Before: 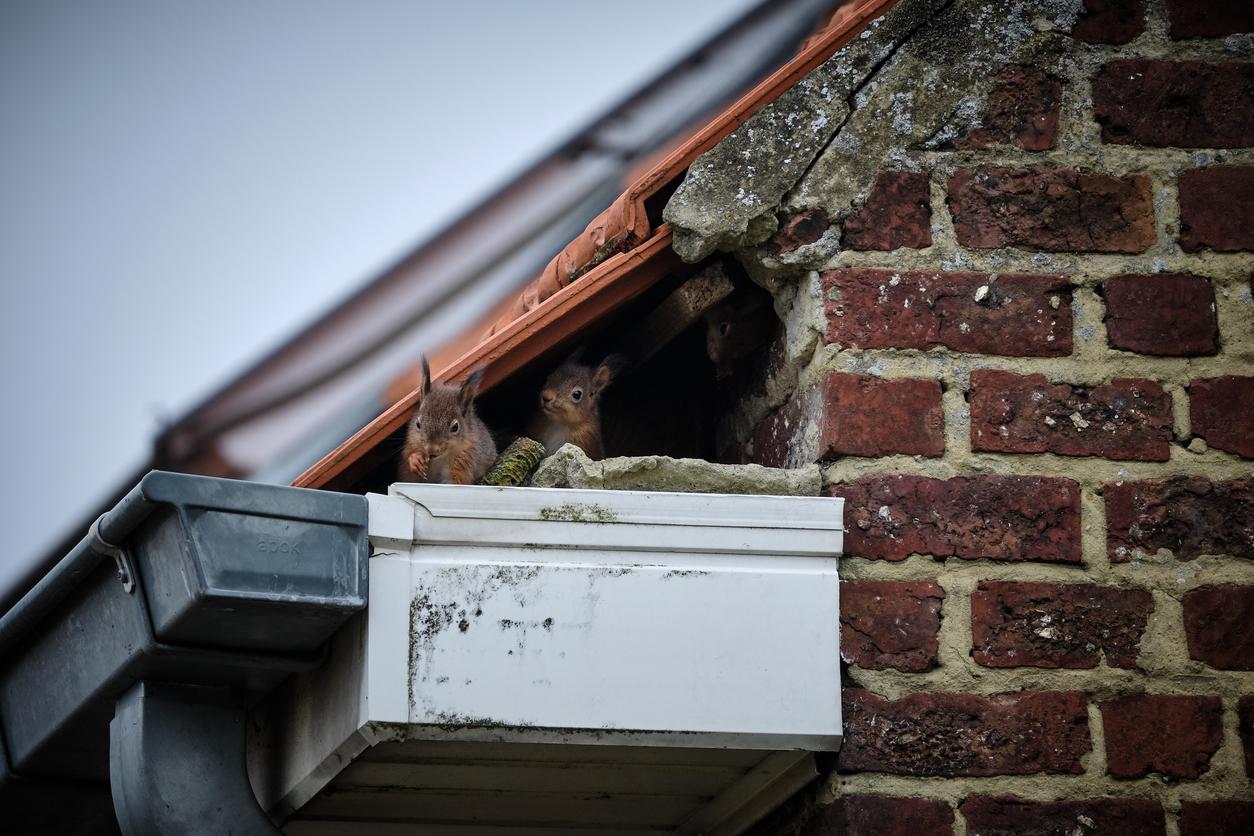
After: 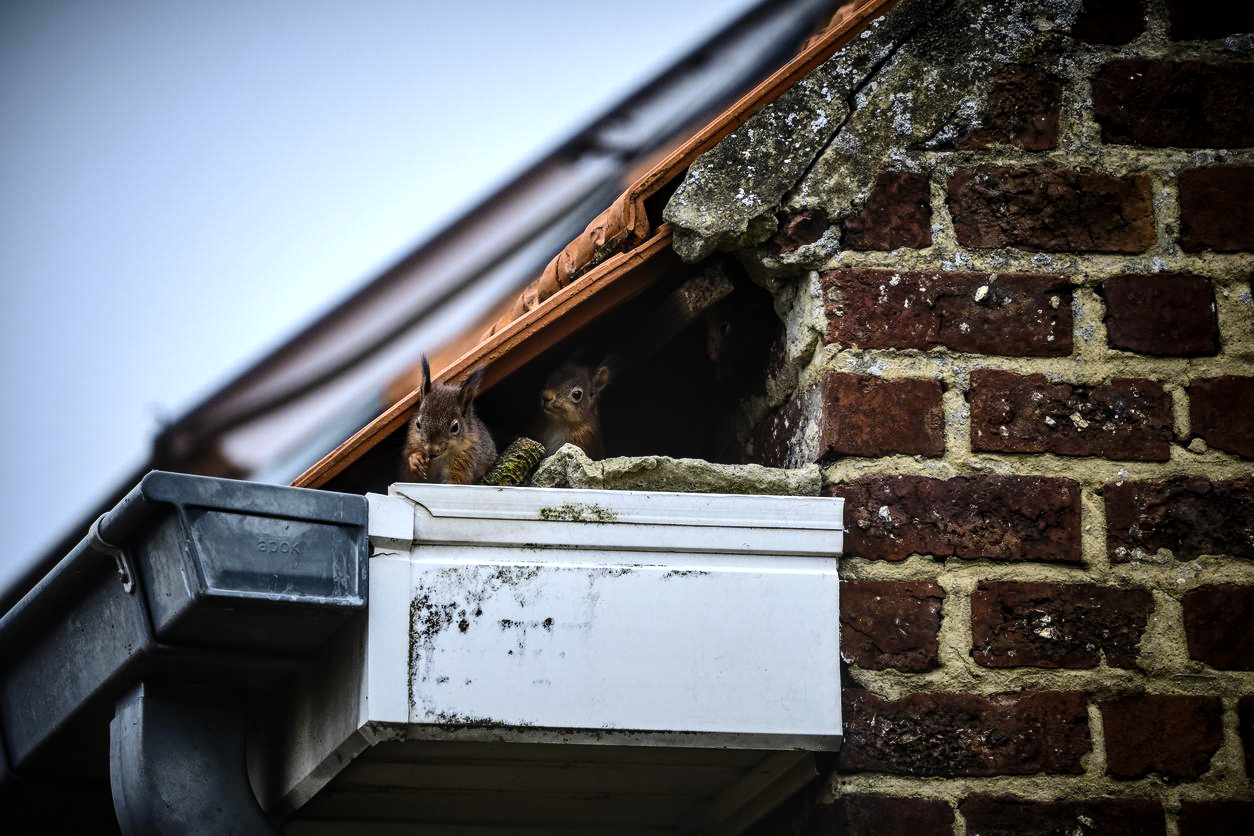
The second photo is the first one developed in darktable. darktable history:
exposure: exposure -0.492 EV, compensate highlight preservation false
tone equalizer: -8 EV -1.08 EV, -7 EV -1.01 EV, -6 EV -0.867 EV, -5 EV -0.578 EV, -3 EV 0.578 EV, -2 EV 0.867 EV, -1 EV 1.01 EV, +0 EV 1.08 EV, edges refinement/feathering 500, mask exposure compensation -1.57 EV, preserve details no
local contrast: on, module defaults
color contrast: green-magenta contrast 0.85, blue-yellow contrast 1.25, unbound 0
contrast brightness saturation: contrast 0.1, brightness 0.03, saturation 0.09
